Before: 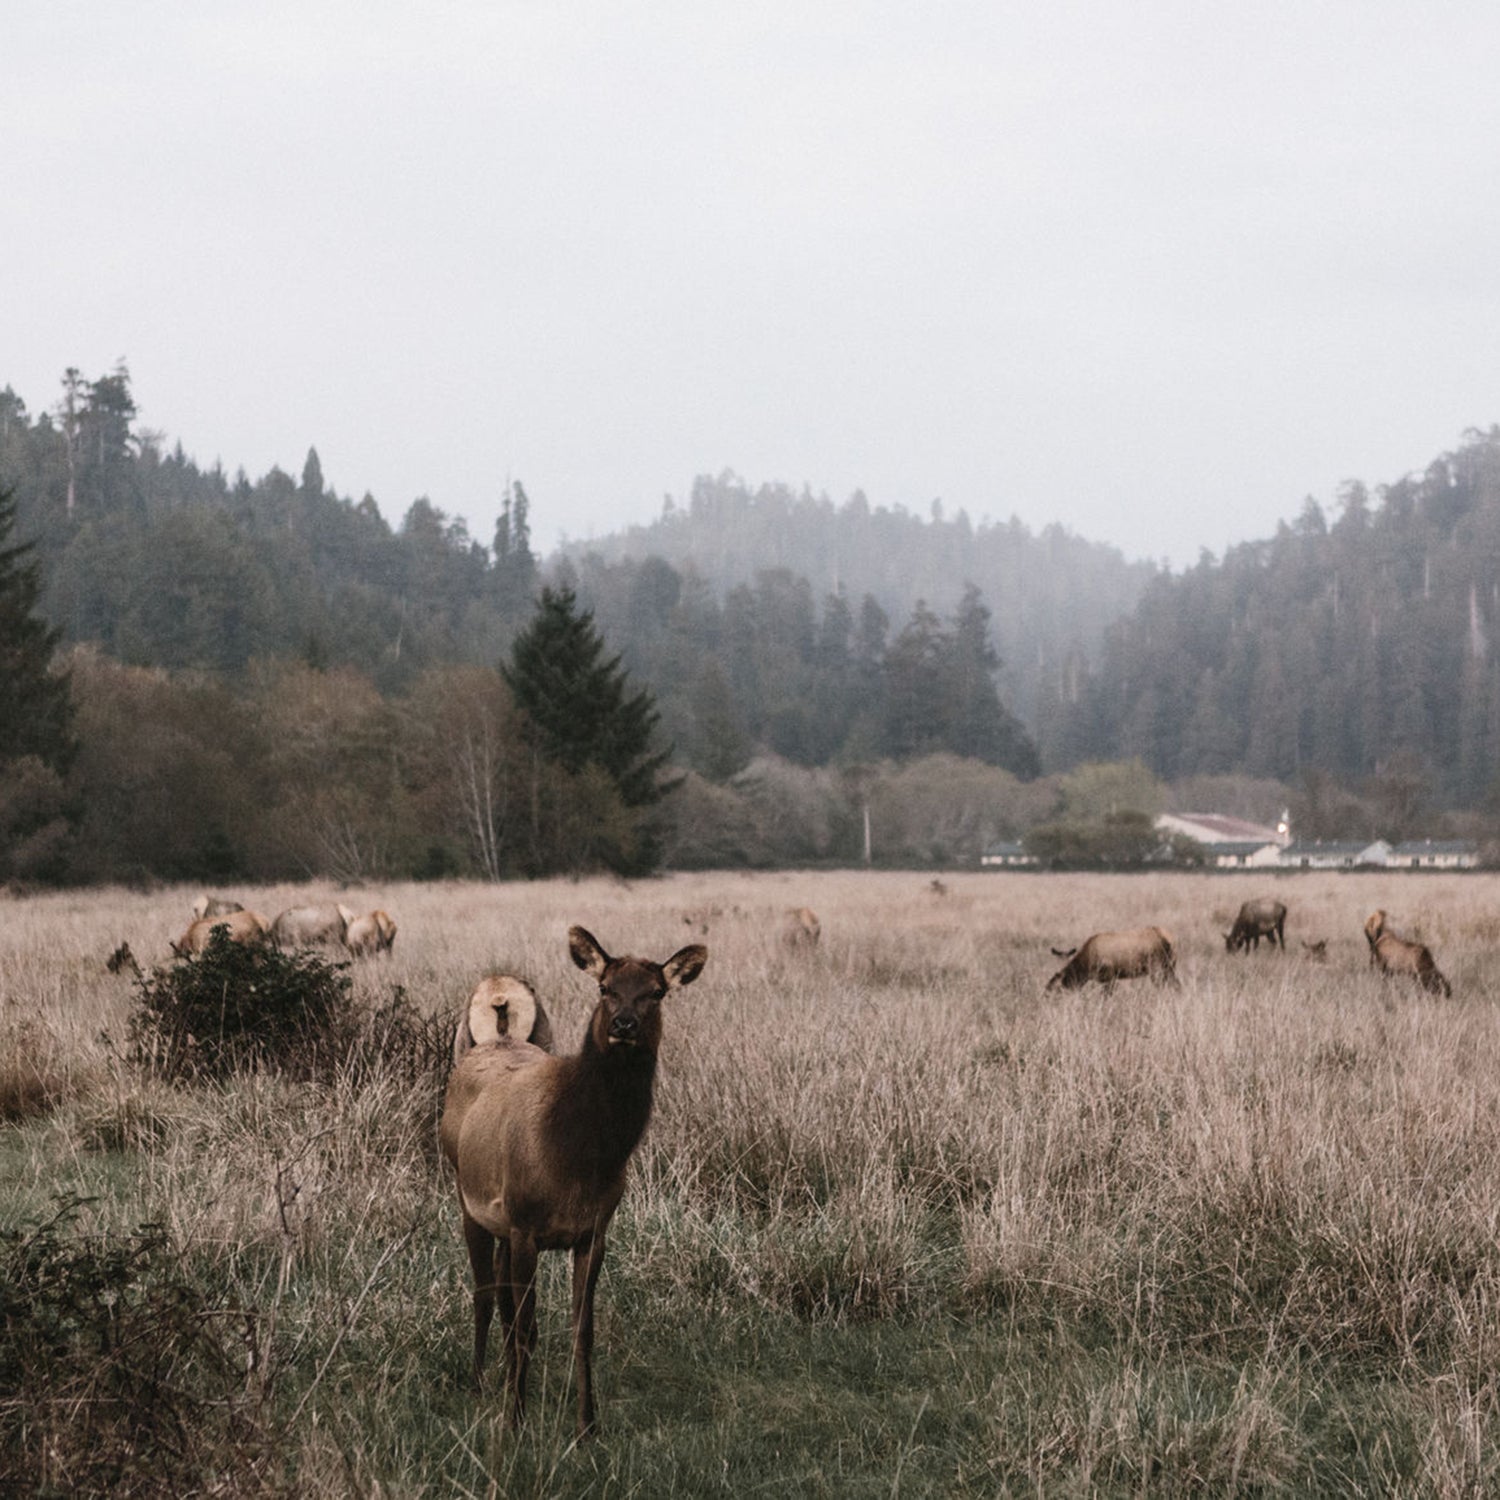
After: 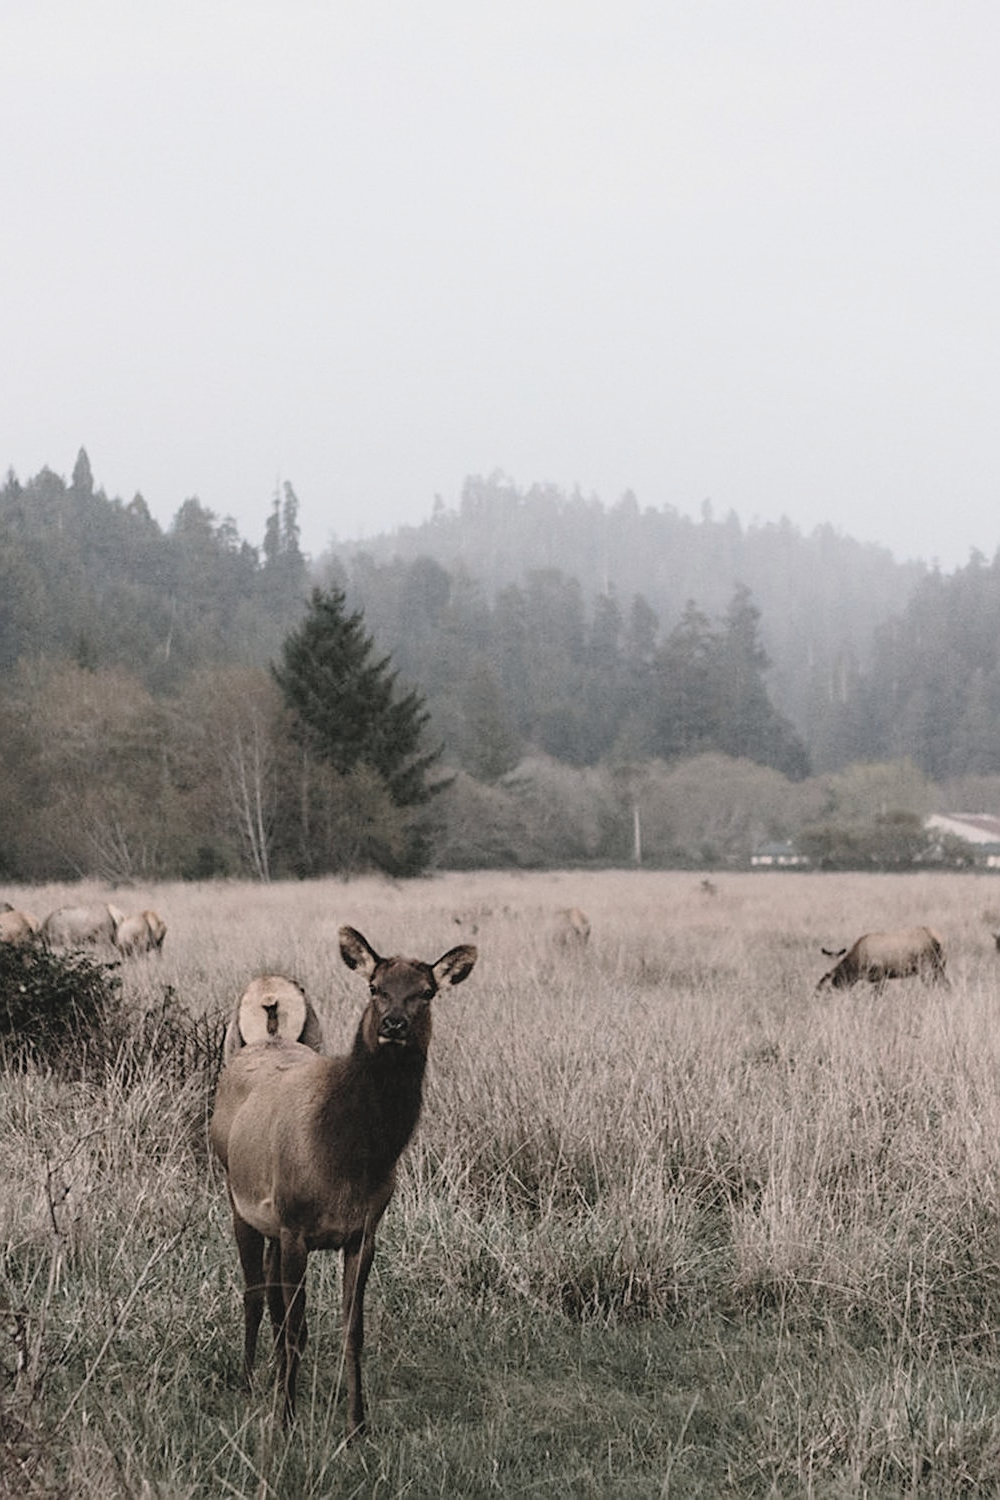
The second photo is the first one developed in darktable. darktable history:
exposure: black level correction -0.015, exposure -0.133 EV, compensate highlight preservation false
shadows and highlights: shadows 0.373, highlights 41.1
filmic rgb: middle gray luminance 12.96%, black relative exposure -10.19 EV, white relative exposure 3.46 EV, threshold 5.99 EV, target black luminance 0%, hardness 5.77, latitude 44.83%, contrast 1.217, highlights saturation mix 6.23%, shadows ↔ highlights balance 27.18%, enable highlight reconstruction true
crop: left 15.386%, right 17.919%
tone curve: curves: ch0 [(0, 0) (0.004, 0.008) (0.077, 0.156) (0.169, 0.29) (0.774, 0.774) (1, 1)], preserve colors none
sharpen: on, module defaults
